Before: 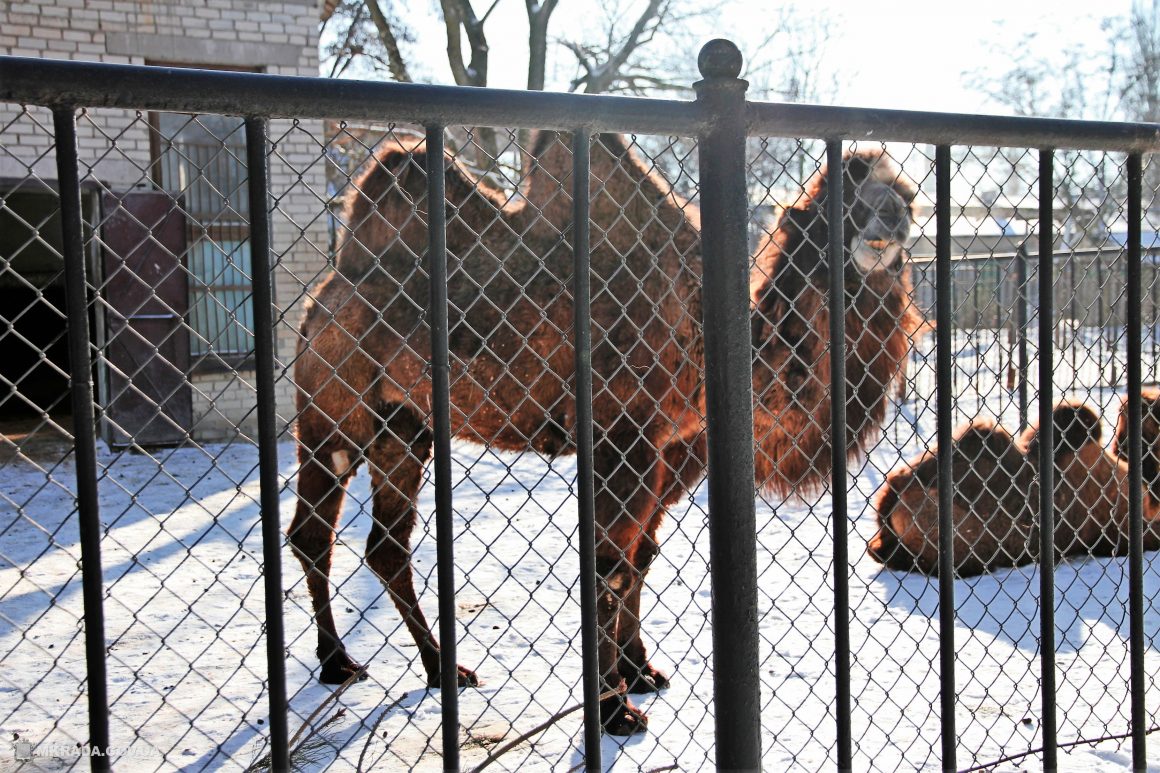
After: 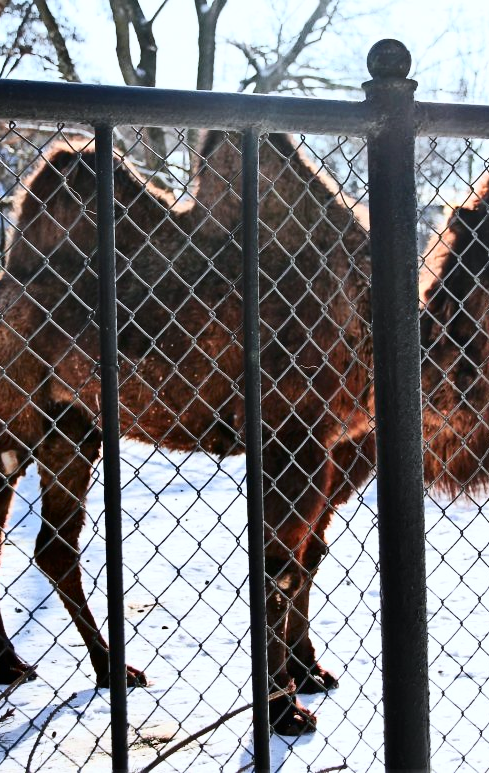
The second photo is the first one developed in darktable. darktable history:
contrast brightness saturation: contrast 0.28
crop: left 28.583%, right 29.231%
white balance: red 0.967, blue 1.049
